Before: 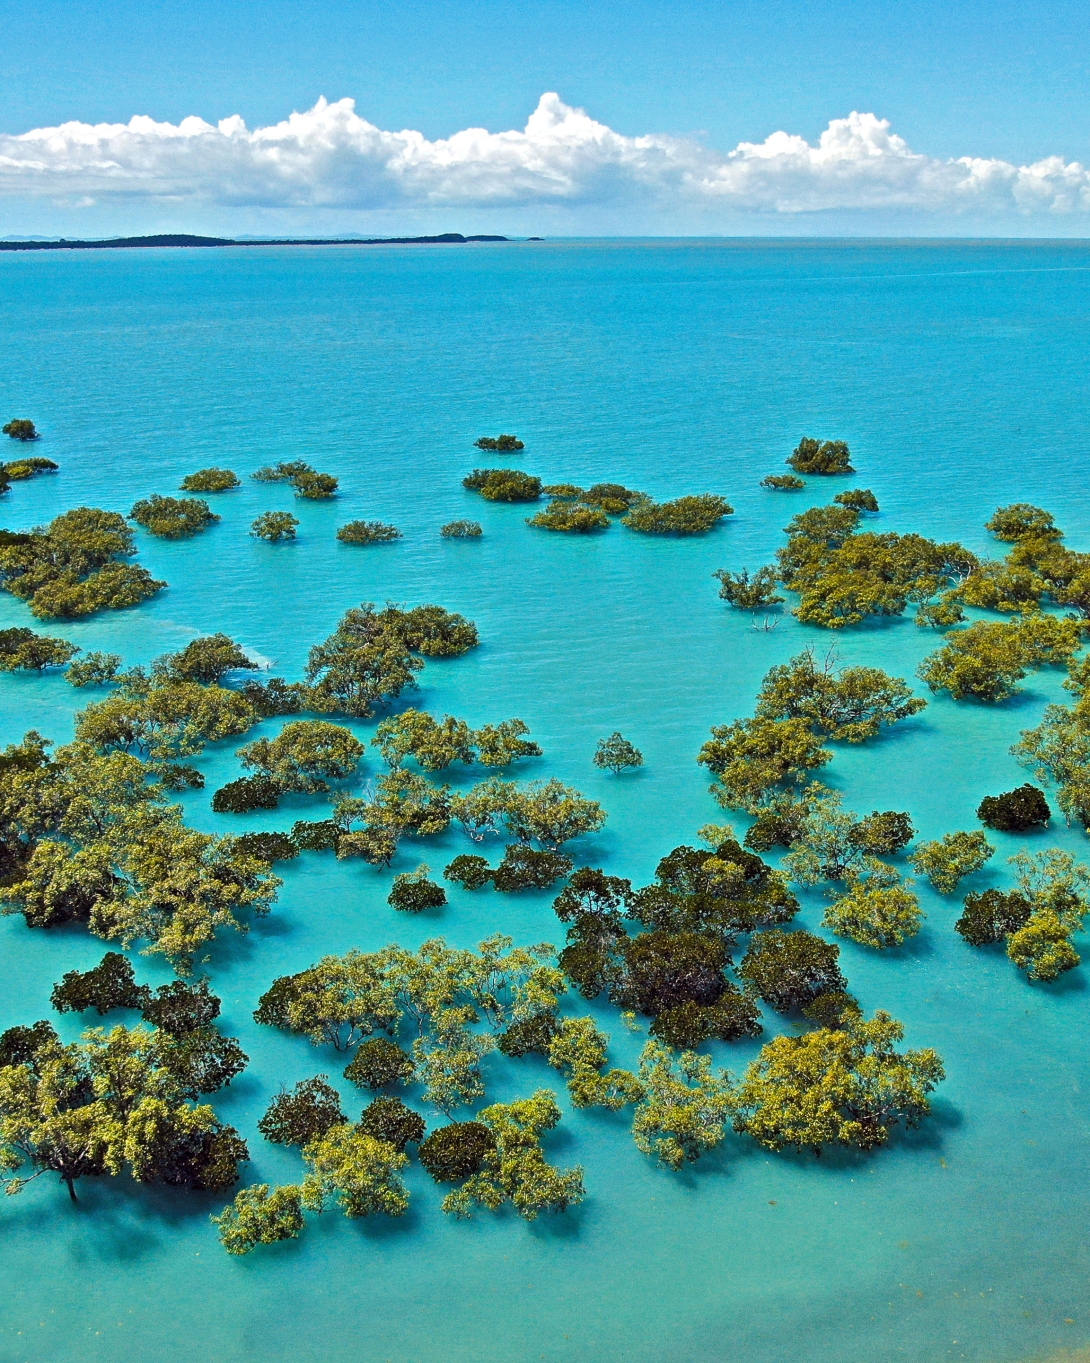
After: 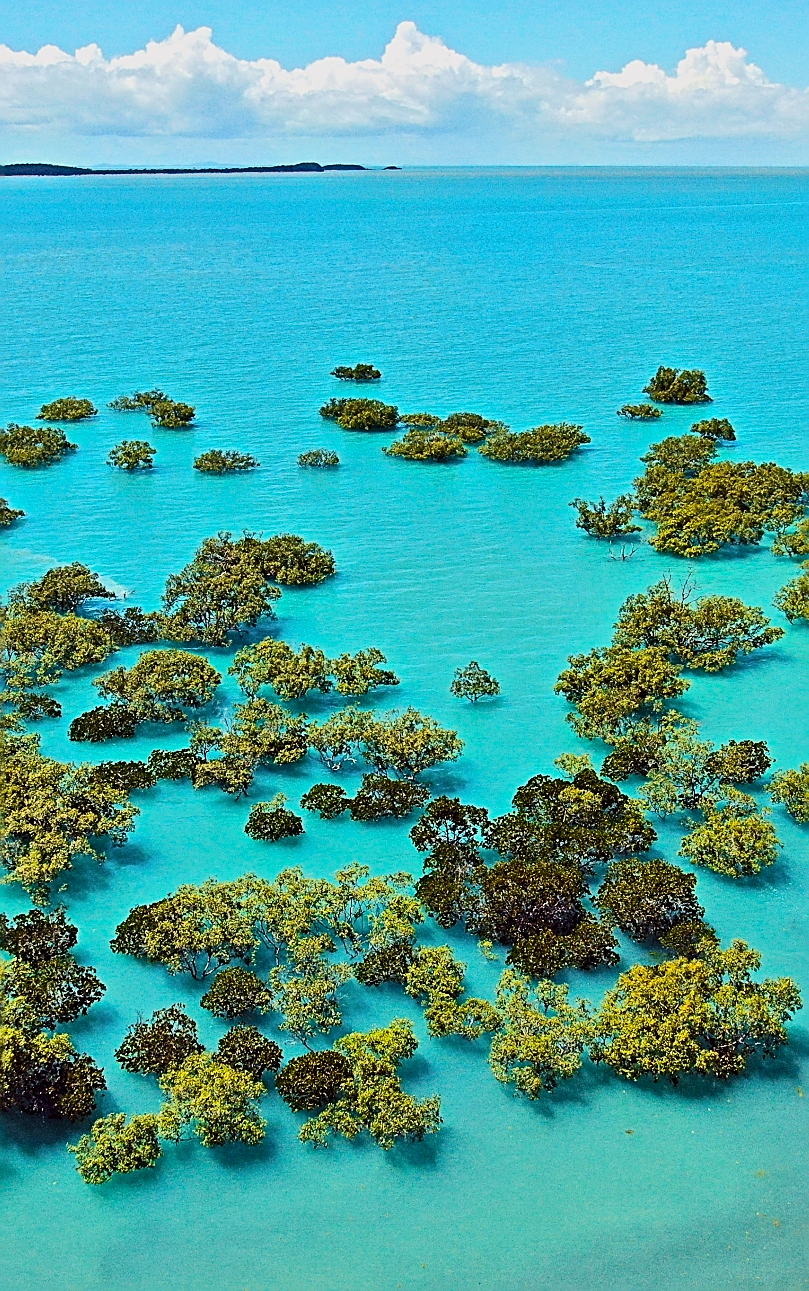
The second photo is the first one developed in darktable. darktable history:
sharpen: amount 1
color balance rgb: global vibrance 10%
tone equalizer: on, module defaults
contrast brightness saturation: contrast 0.1, brightness 0.03, saturation 0.09
white balance: emerald 1
crop and rotate: left 13.15%, top 5.251%, right 12.609%
exposure: compensate highlight preservation false
tone curve: curves: ch0 [(0, 0) (0.091, 0.066) (0.184, 0.16) (0.491, 0.519) (0.748, 0.765) (1, 0.919)]; ch1 [(0, 0) (0.179, 0.173) (0.322, 0.32) (0.424, 0.424) (0.502, 0.504) (0.56, 0.575) (0.631, 0.675) (0.777, 0.806) (1, 1)]; ch2 [(0, 0) (0.434, 0.447) (0.497, 0.498) (0.539, 0.566) (0.676, 0.691) (1, 1)], color space Lab, independent channels, preserve colors none
